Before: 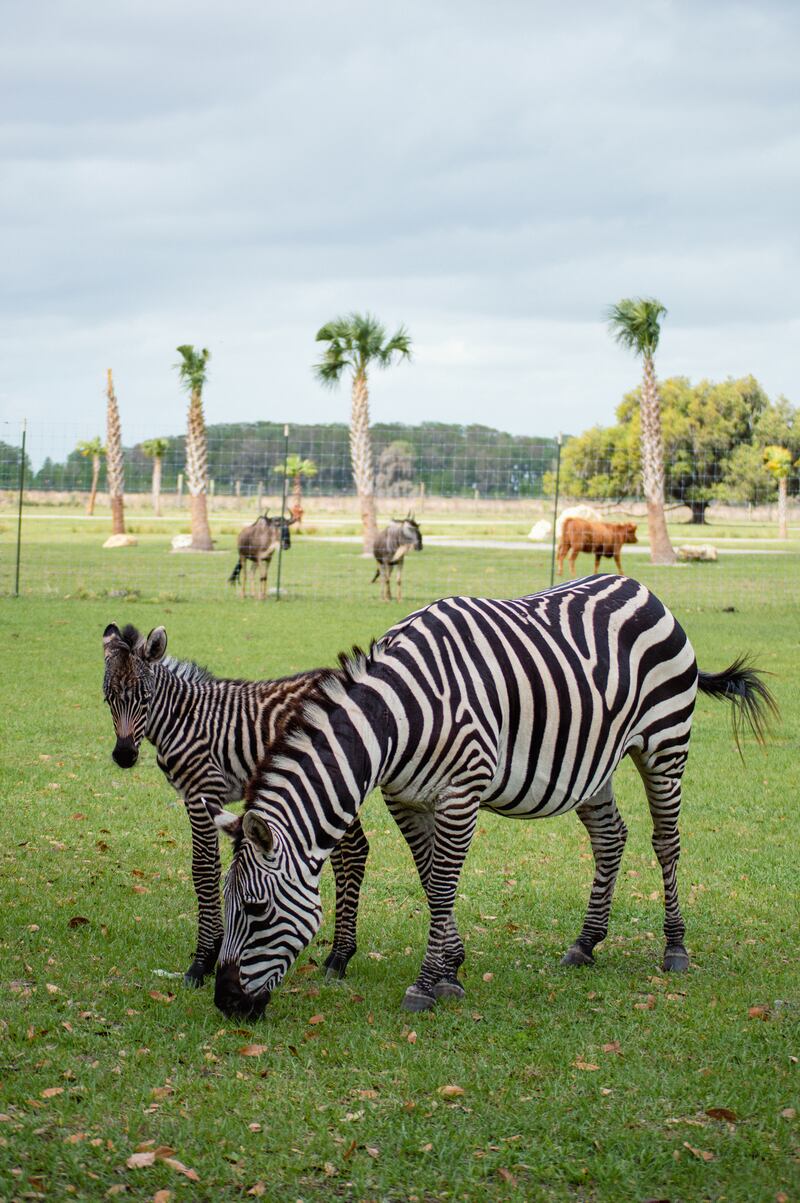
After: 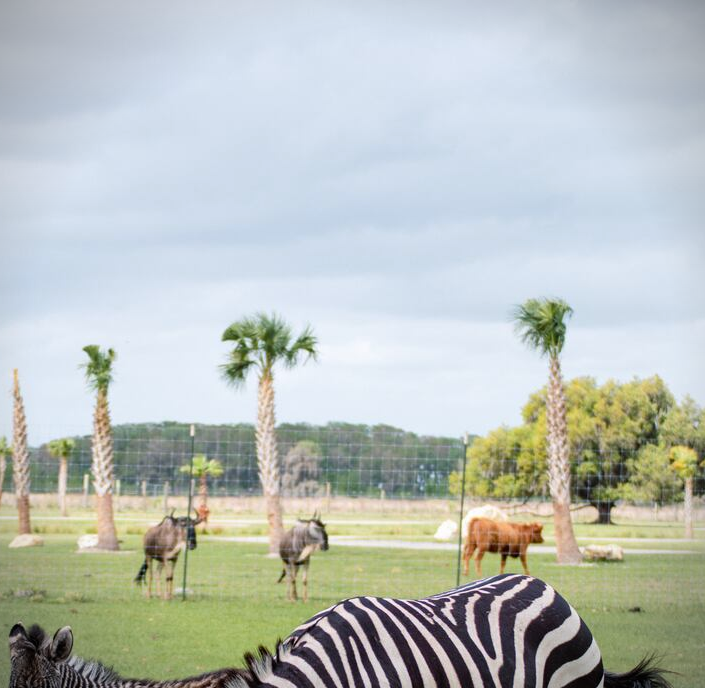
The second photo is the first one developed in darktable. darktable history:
crop and rotate: left 11.812%, bottom 42.776%
white balance: red 1.004, blue 1.024
vignetting: fall-off start 91.19%
